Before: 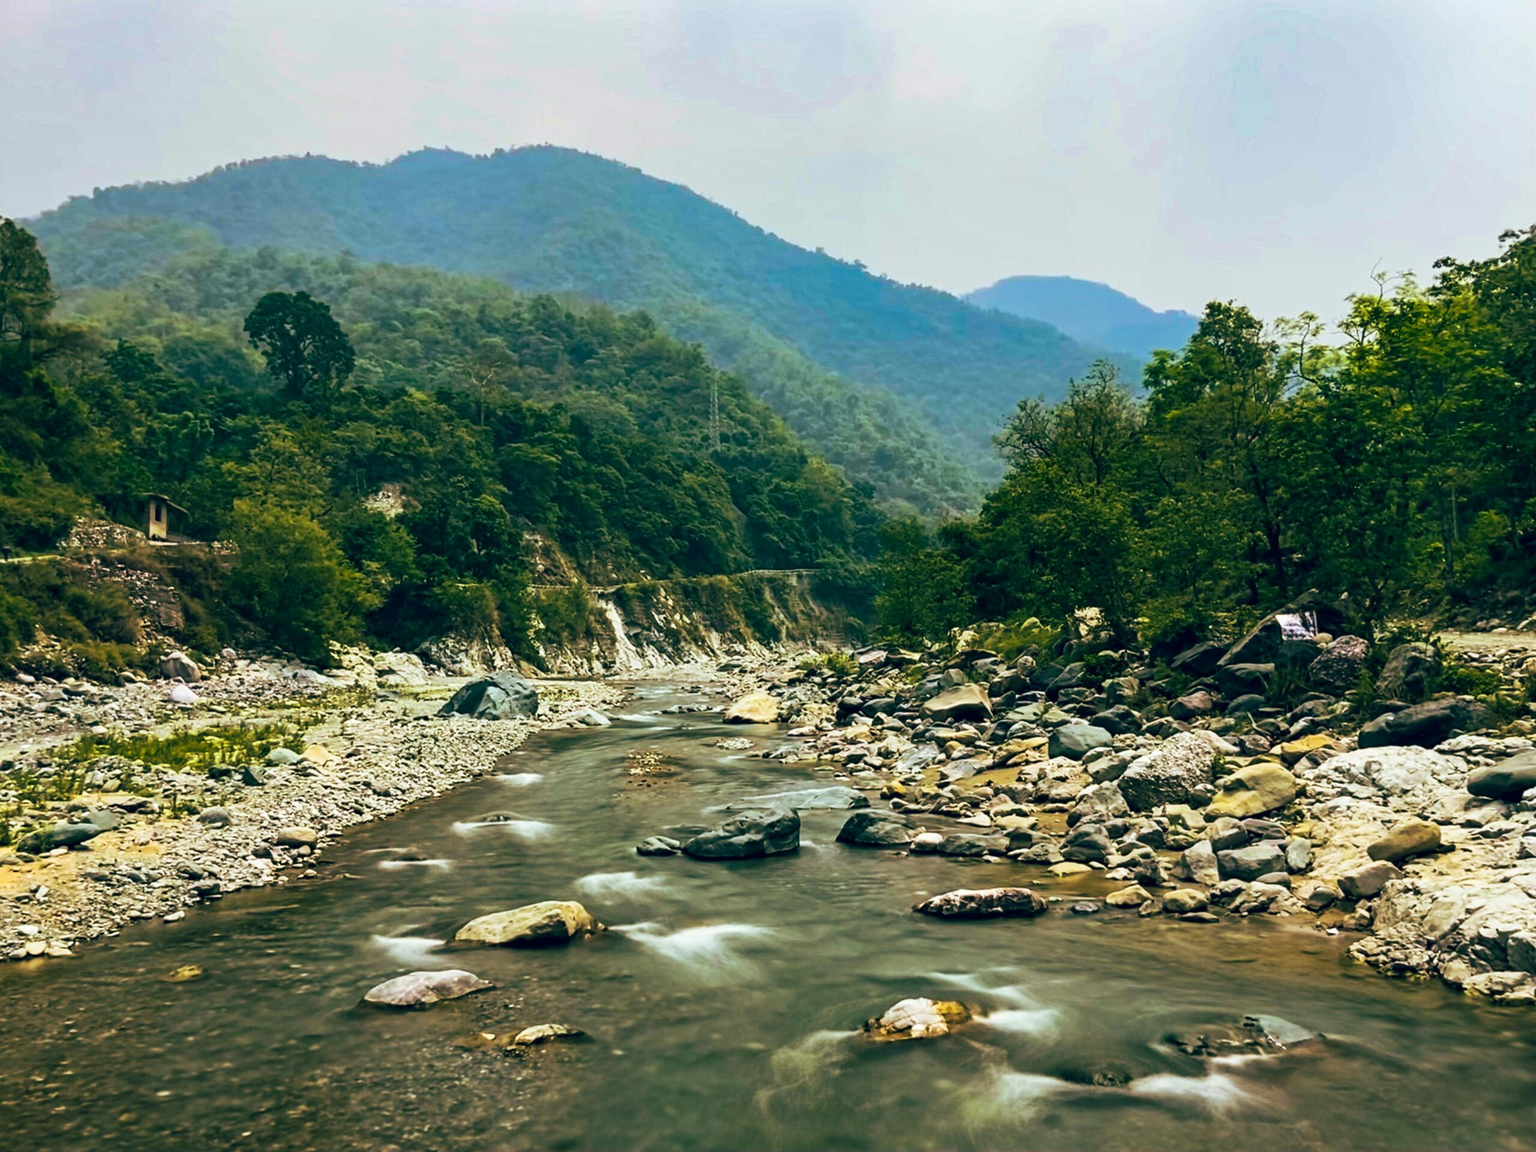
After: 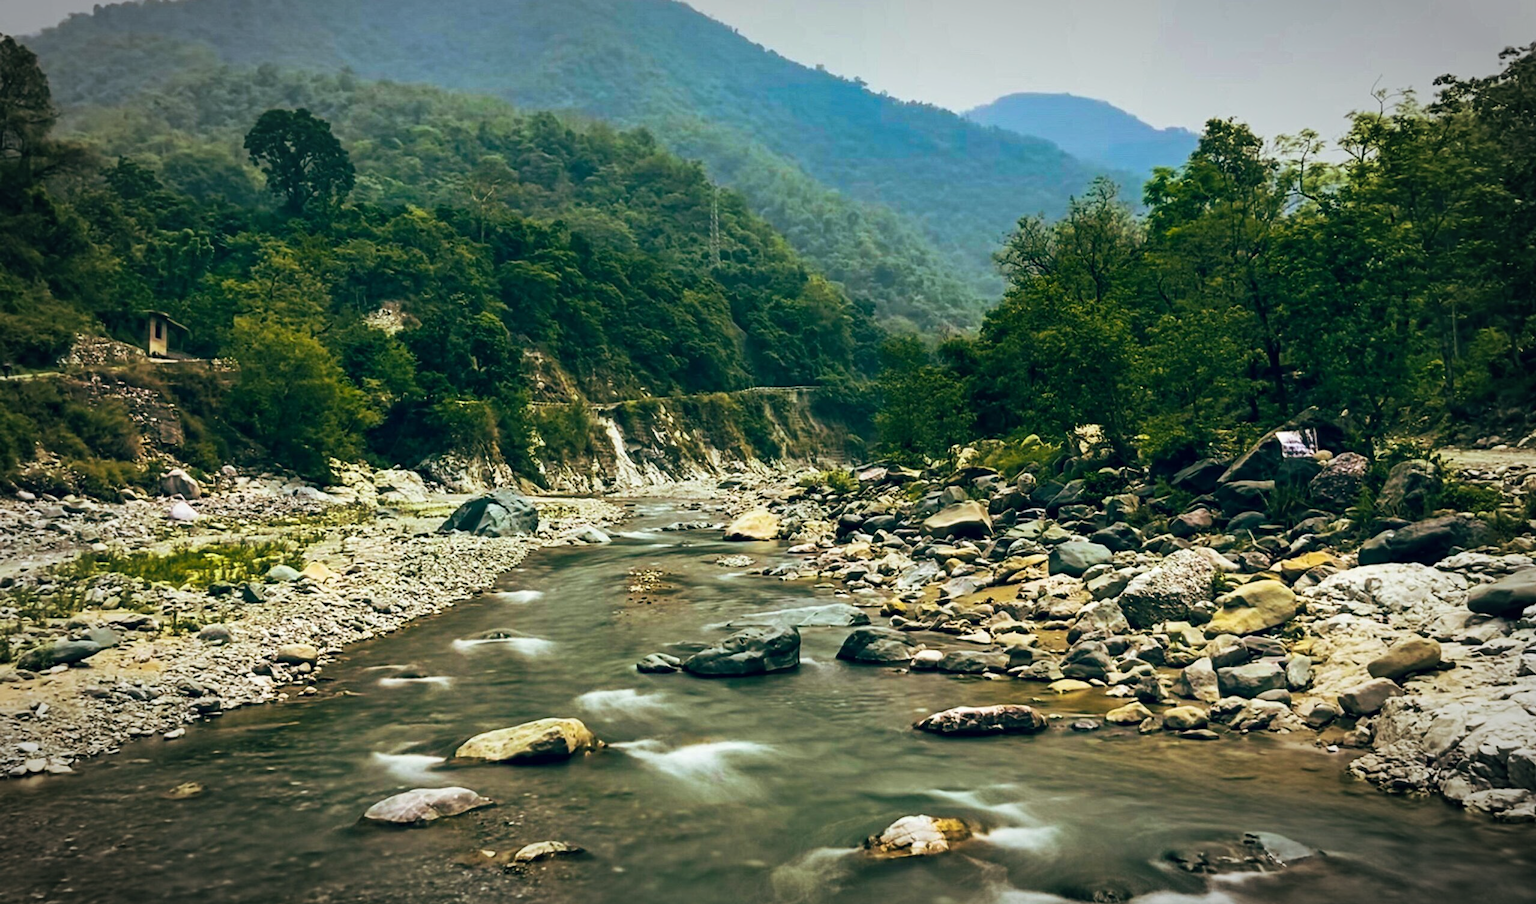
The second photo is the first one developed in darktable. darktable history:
vignetting: automatic ratio true
crop and rotate: top 15.931%, bottom 5.528%
